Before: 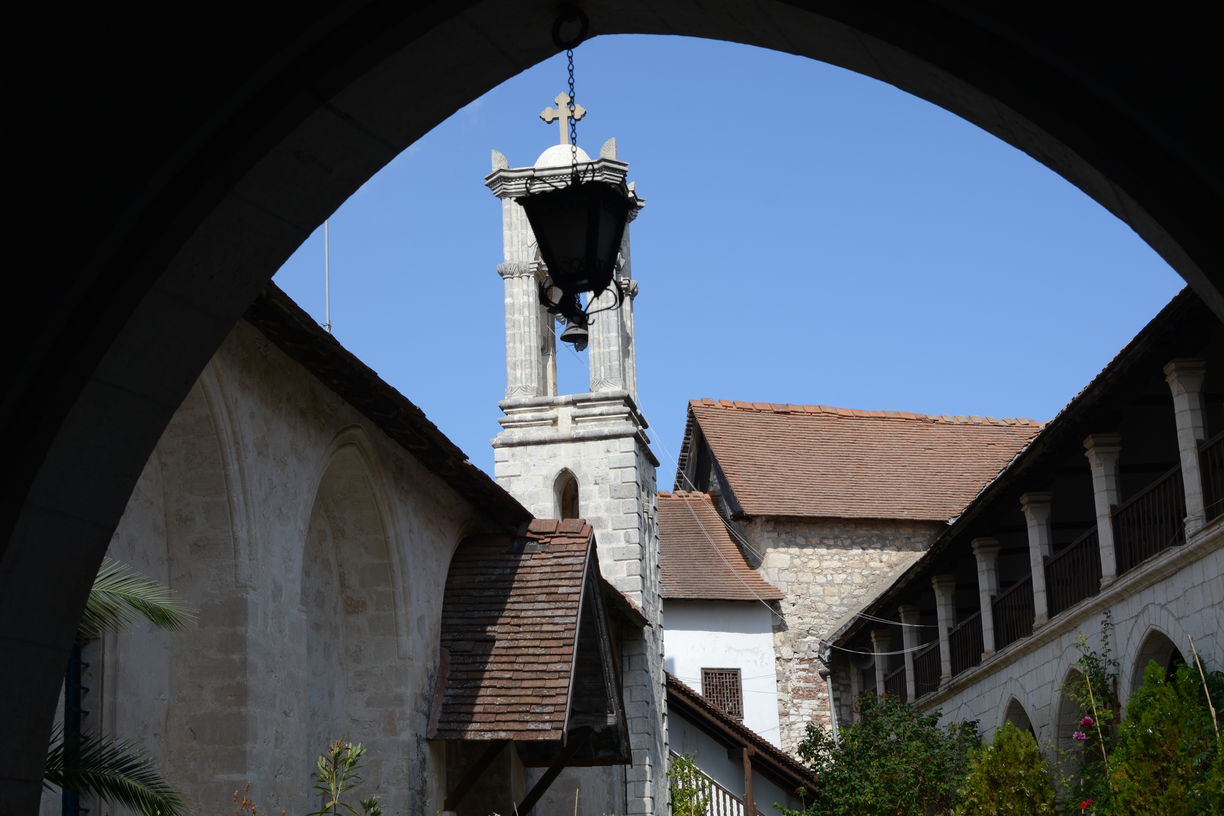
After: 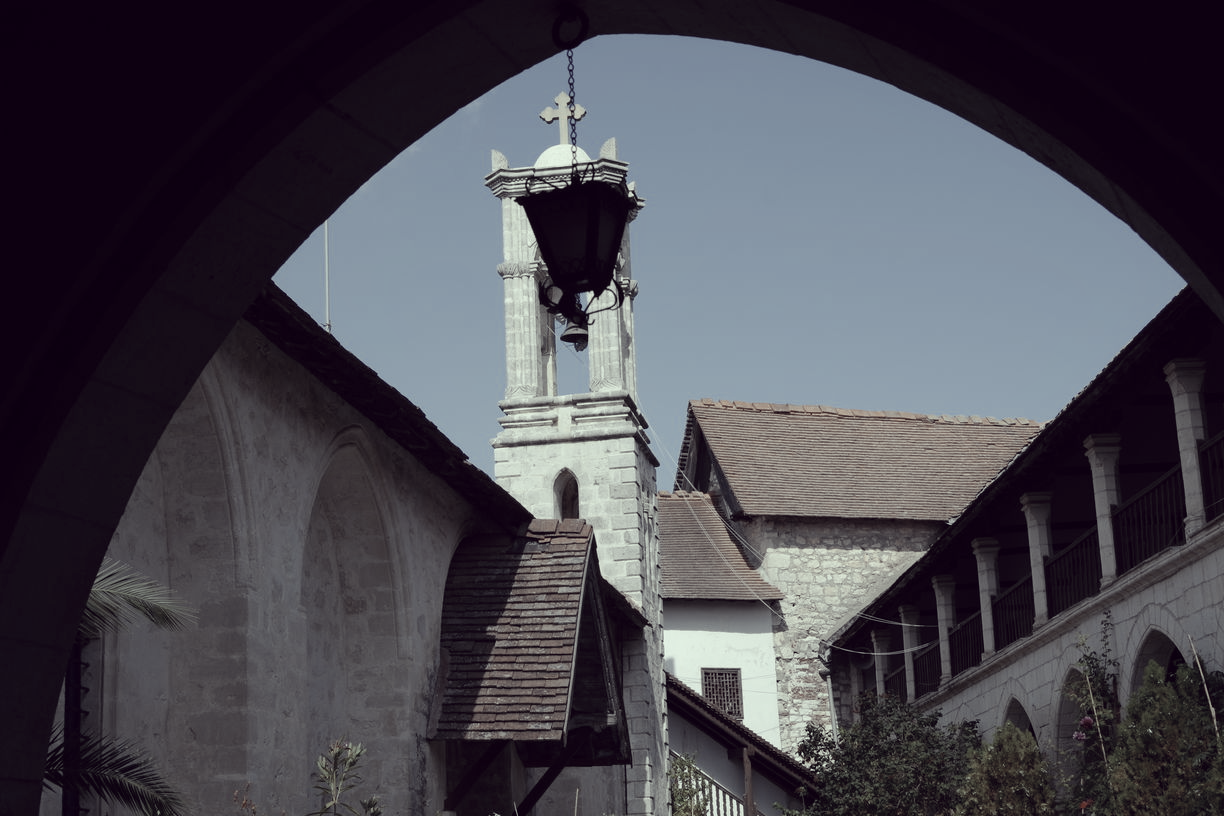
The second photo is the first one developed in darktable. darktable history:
color zones: curves: ch0 [(0, 0.5) (0.125, 0.4) (0.25, 0.5) (0.375, 0.4) (0.5, 0.4) (0.625, 0.35) (0.75, 0.35) (0.875, 0.5)]; ch1 [(0, 0.35) (0.125, 0.45) (0.25, 0.35) (0.375, 0.35) (0.5, 0.35) (0.625, 0.35) (0.75, 0.45) (0.875, 0.35)]; ch2 [(0, 0.6) (0.125, 0.5) (0.25, 0.5) (0.375, 0.6) (0.5, 0.6) (0.625, 0.5) (0.75, 0.5) (0.875, 0.5)]
tone equalizer: on, module defaults
color correction: highlights a* -20.82, highlights b* 20.68, shadows a* 20.03, shadows b* -20.04, saturation 0.412
